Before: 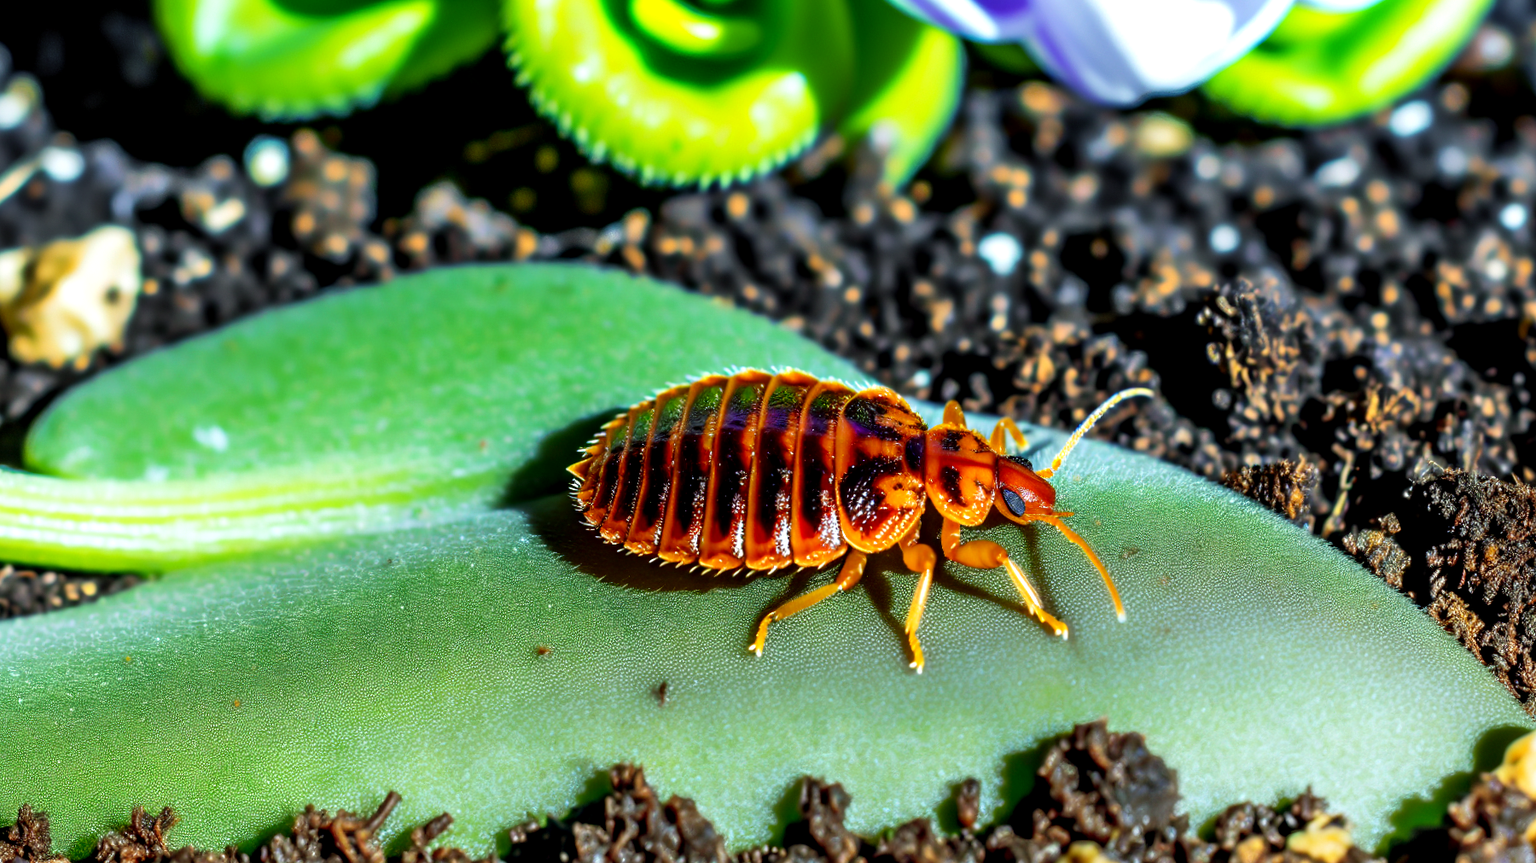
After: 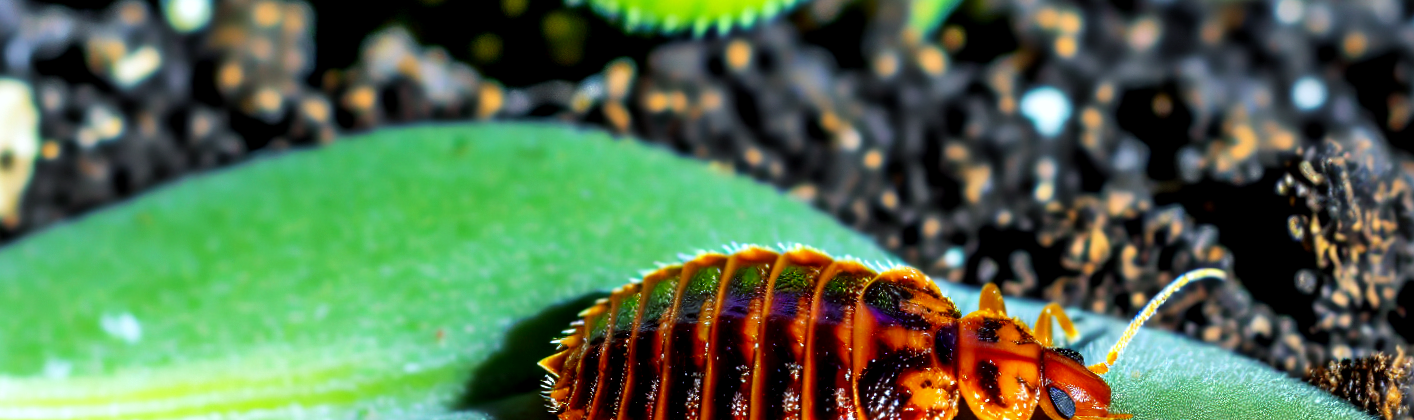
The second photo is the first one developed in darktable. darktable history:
white balance: red 0.982, blue 1.018
crop: left 7.036%, top 18.398%, right 14.379%, bottom 40.043%
